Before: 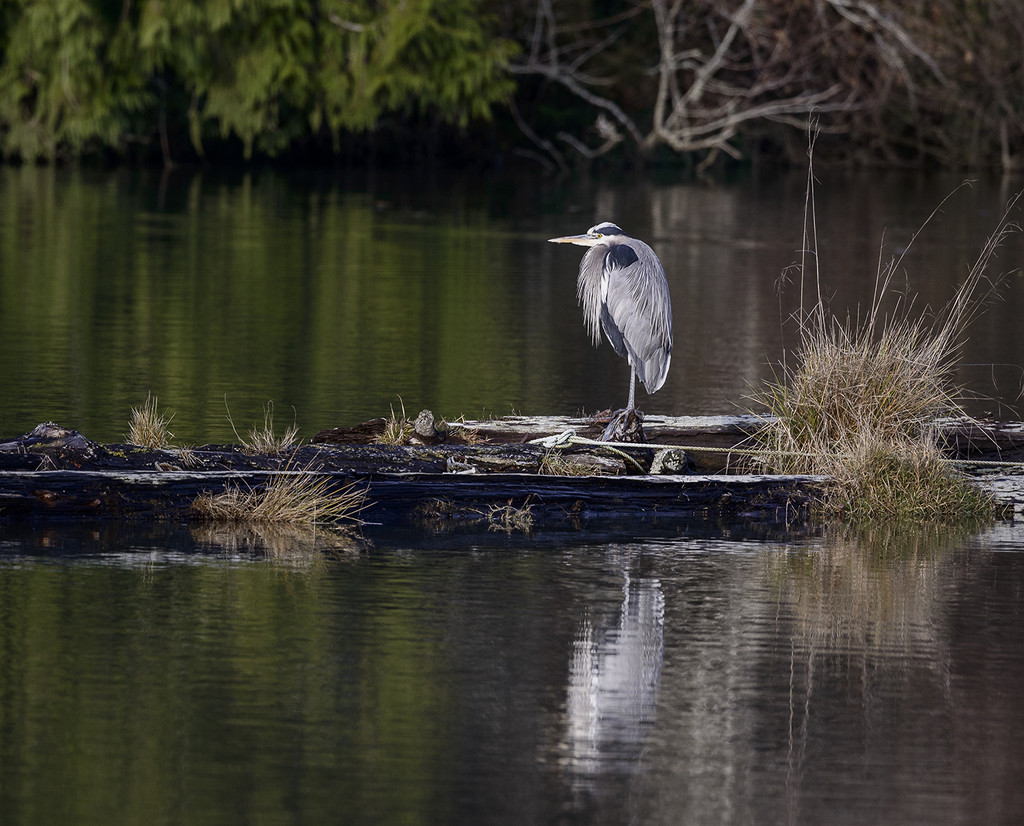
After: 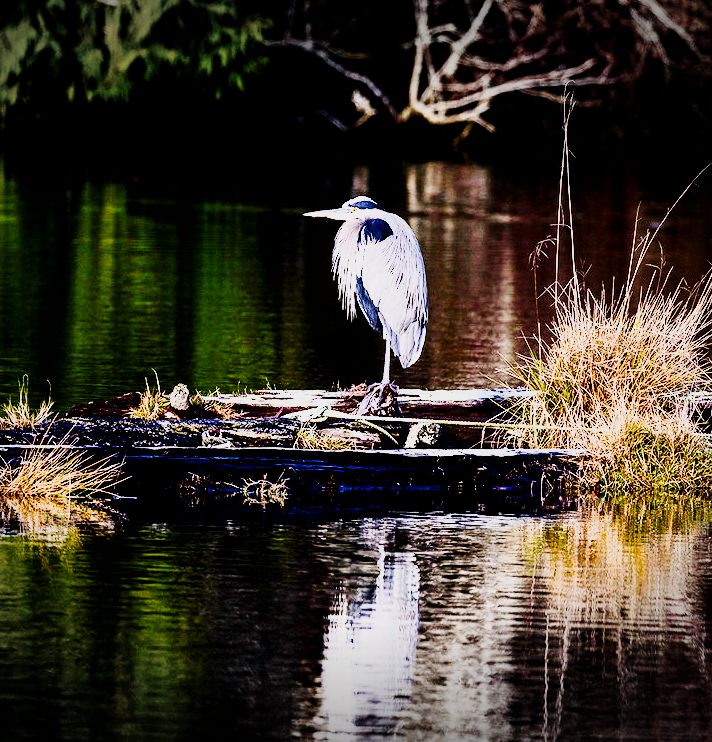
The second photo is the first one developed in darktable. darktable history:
exposure: black level correction 0.005, exposure 0.015 EV, compensate highlight preservation false
crop and rotate: left 23.966%, top 3.167%, right 6.462%, bottom 6.927%
contrast brightness saturation: contrast 0.07, brightness -0.141, saturation 0.106
haze removal: compatibility mode true, adaptive false
tone curve: curves: ch0 [(0, 0) (0.049, 0.01) (0.154, 0.081) (0.491, 0.56) (0.739, 0.794) (0.992, 0.937)]; ch1 [(0, 0) (0.172, 0.123) (0.317, 0.272) (0.401, 0.422) (0.499, 0.497) (0.531, 0.54) (0.615, 0.603) (0.741, 0.783) (1, 1)]; ch2 [(0, 0) (0.411, 0.424) (0.462, 0.464) (0.502, 0.489) (0.544, 0.551) (0.686, 0.638) (1, 1)], preserve colors none
vignetting: fall-off start 100.45%, brightness -0.575, width/height ratio 1.32, unbound false
filmic rgb: black relative exposure -7.49 EV, white relative exposure 4.99 EV, hardness 3.34, contrast 1.299
color balance rgb: perceptual saturation grading › global saturation 20%, perceptual saturation grading › highlights -24.906%, perceptual saturation grading › shadows 49.287%, perceptual brilliance grading › global brilliance 34.444%, perceptual brilliance grading › highlights 49.691%, perceptual brilliance grading › mid-tones 59.114%, perceptual brilliance grading › shadows 34.584%
